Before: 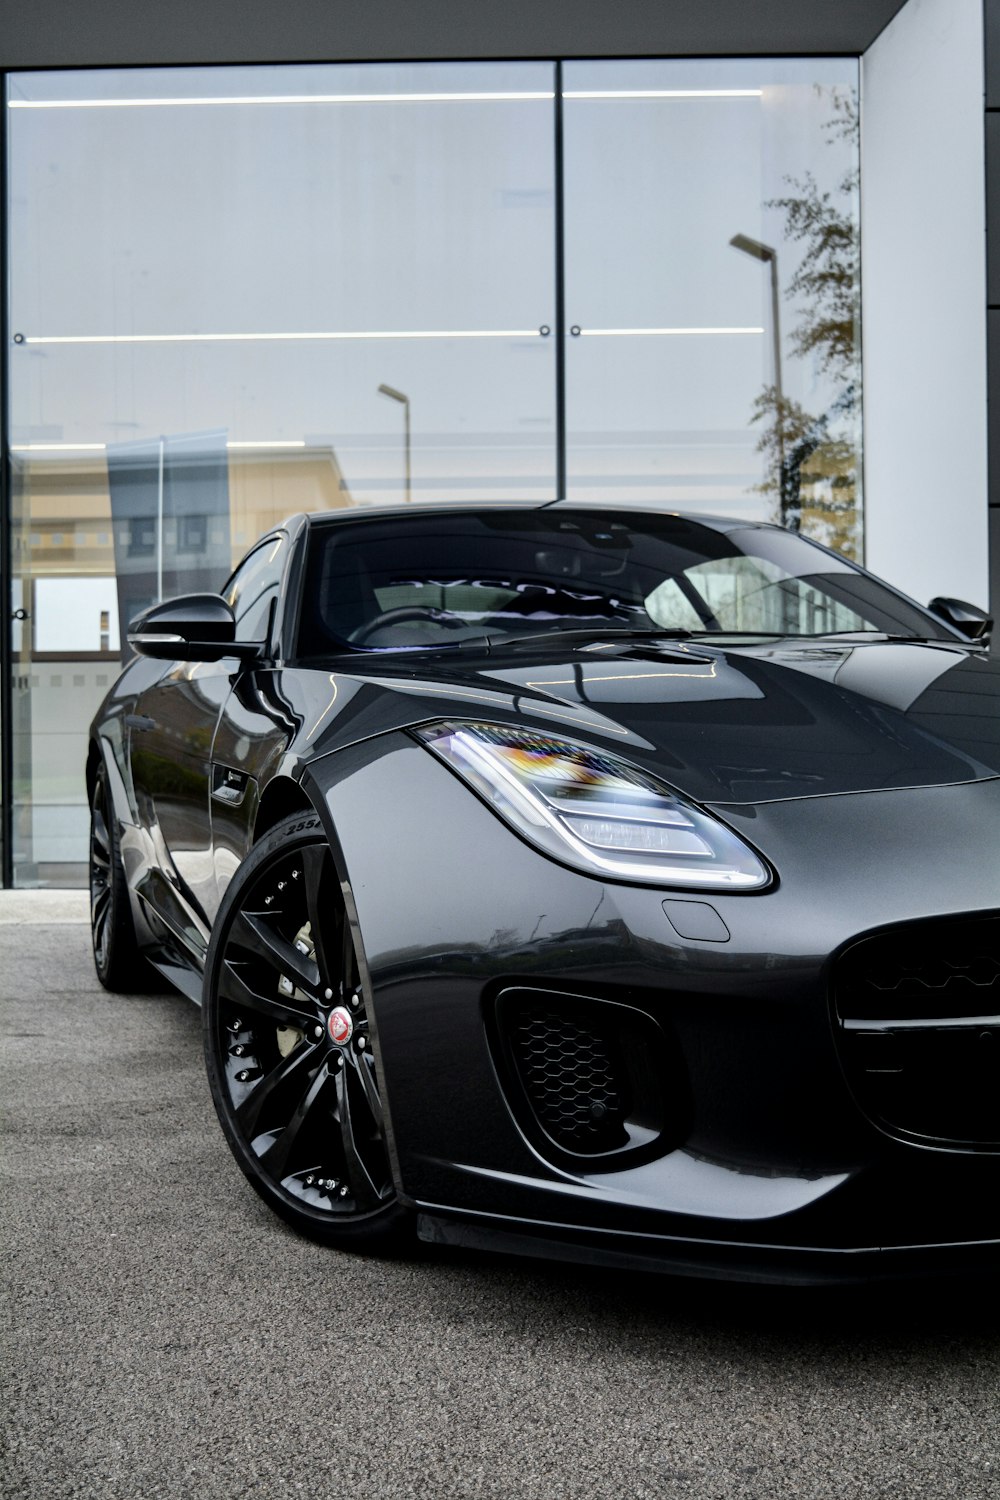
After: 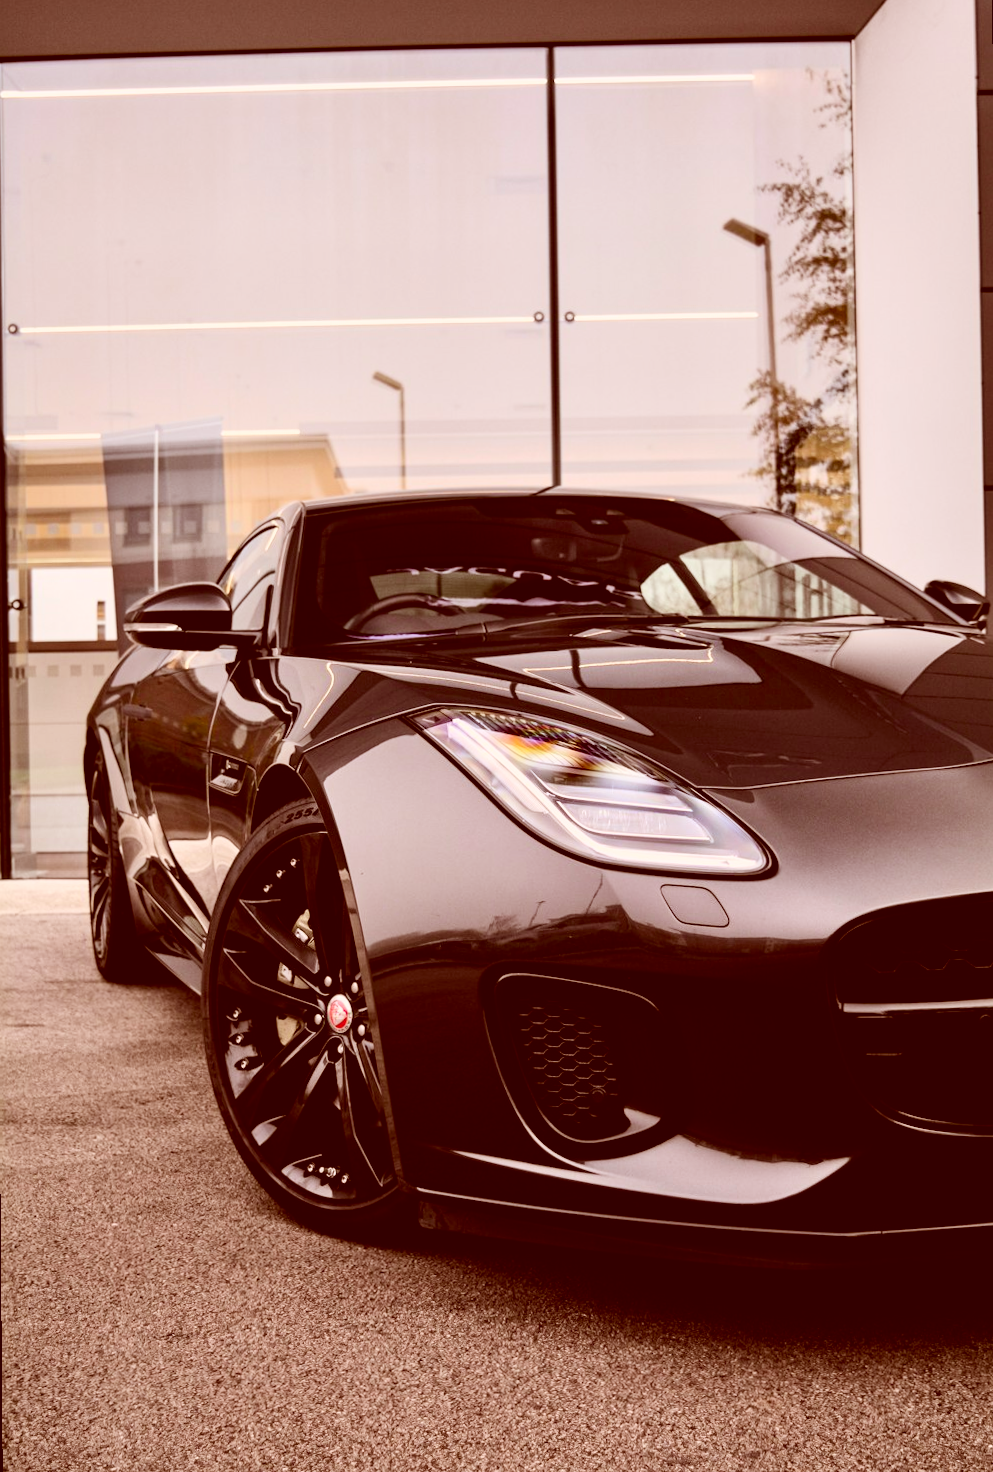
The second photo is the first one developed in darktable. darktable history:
contrast brightness saturation: contrast 0.2, brightness 0.15, saturation 0.14
exposure: exposure -0.048 EV, compensate highlight preservation false
color correction: highlights a* 9.03, highlights b* 8.71, shadows a* 40, shadows b* 40, saturation 0.8
rotate and perspective: rotation -0.45°, automatic cropping original format, crop left 0.008, crop right 0.992, crop top 0.012, crop bottom 0.988
